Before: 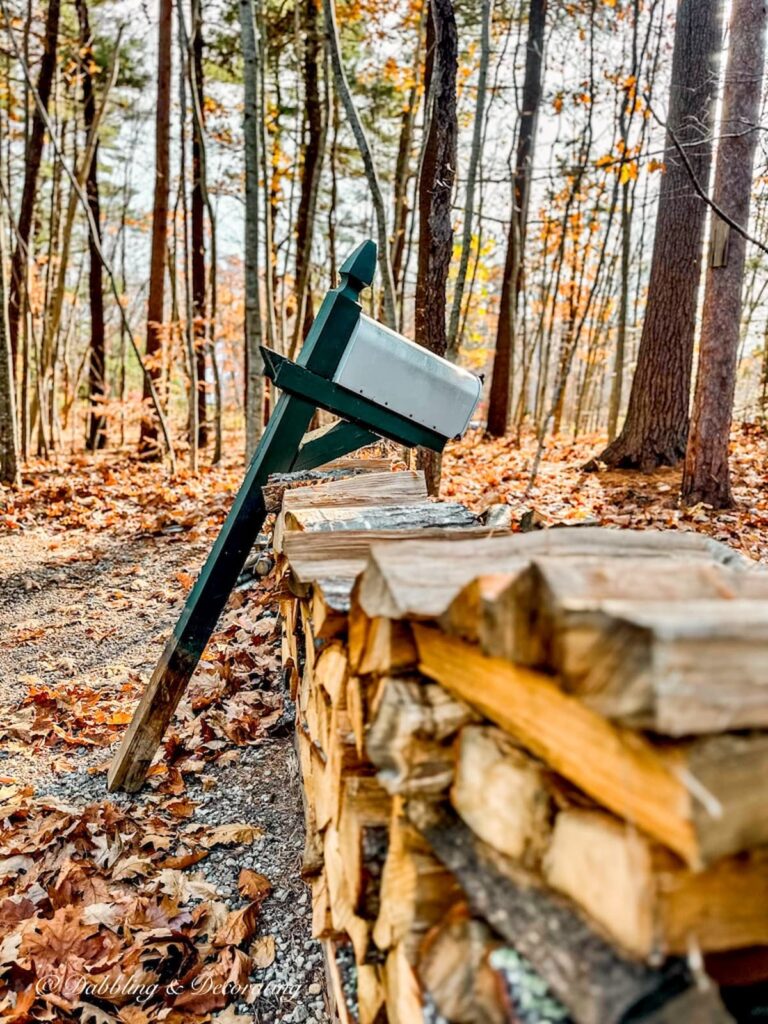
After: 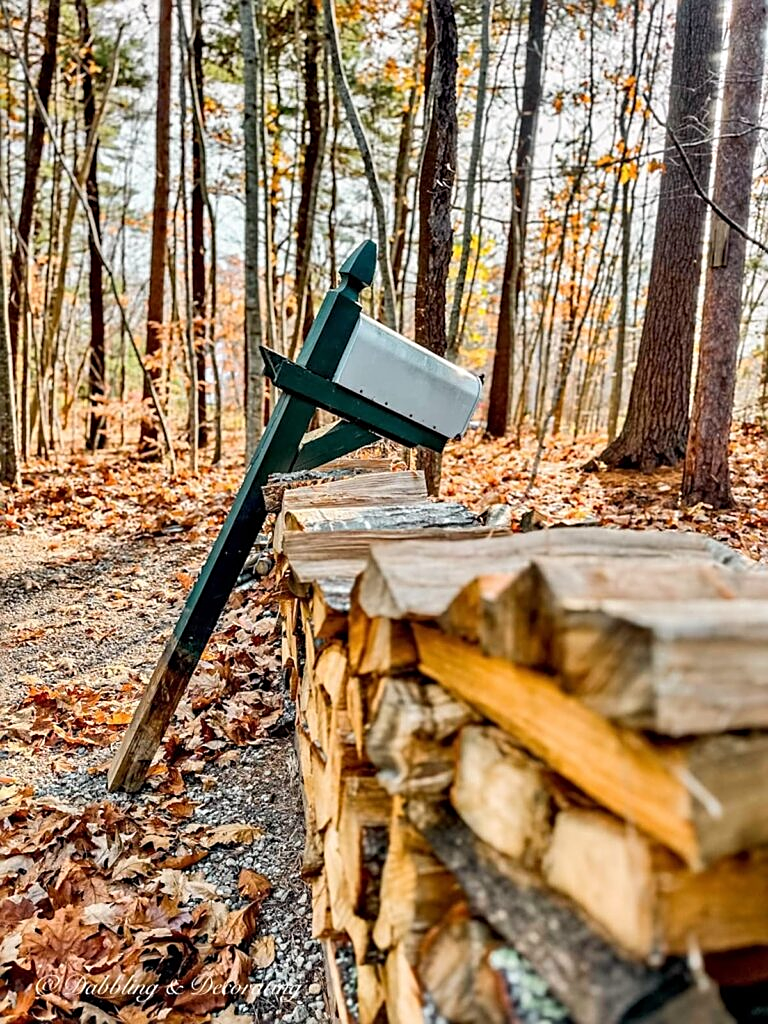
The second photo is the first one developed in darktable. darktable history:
color correction: highlights a* 0.07, highlights b* -0.357
sharpen: on, module defaults
